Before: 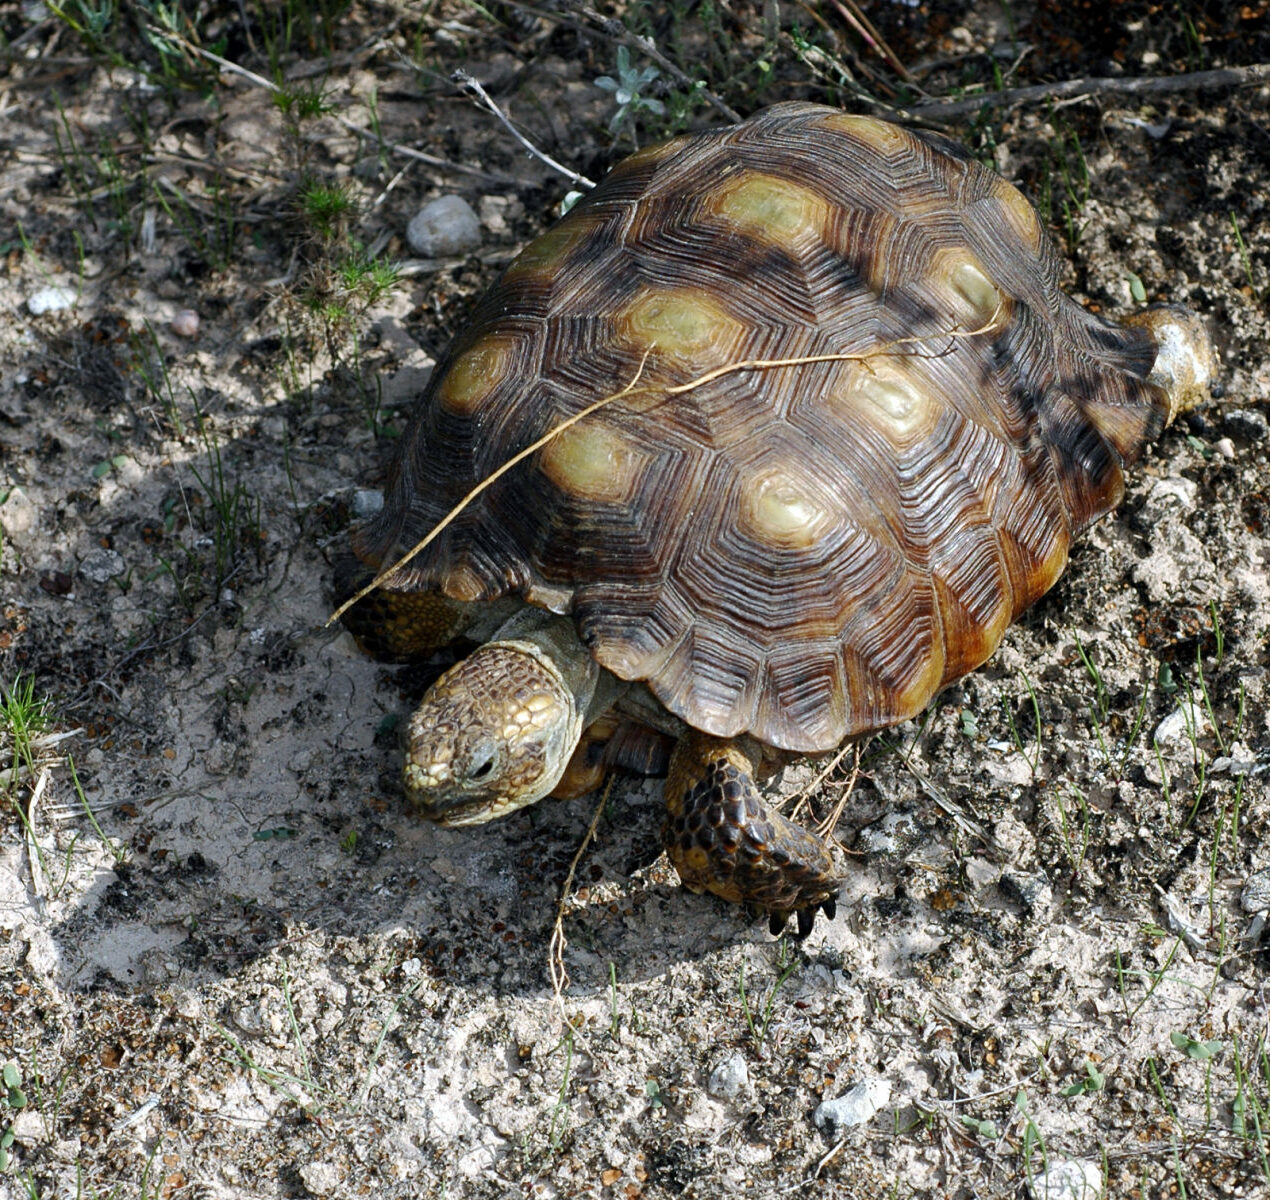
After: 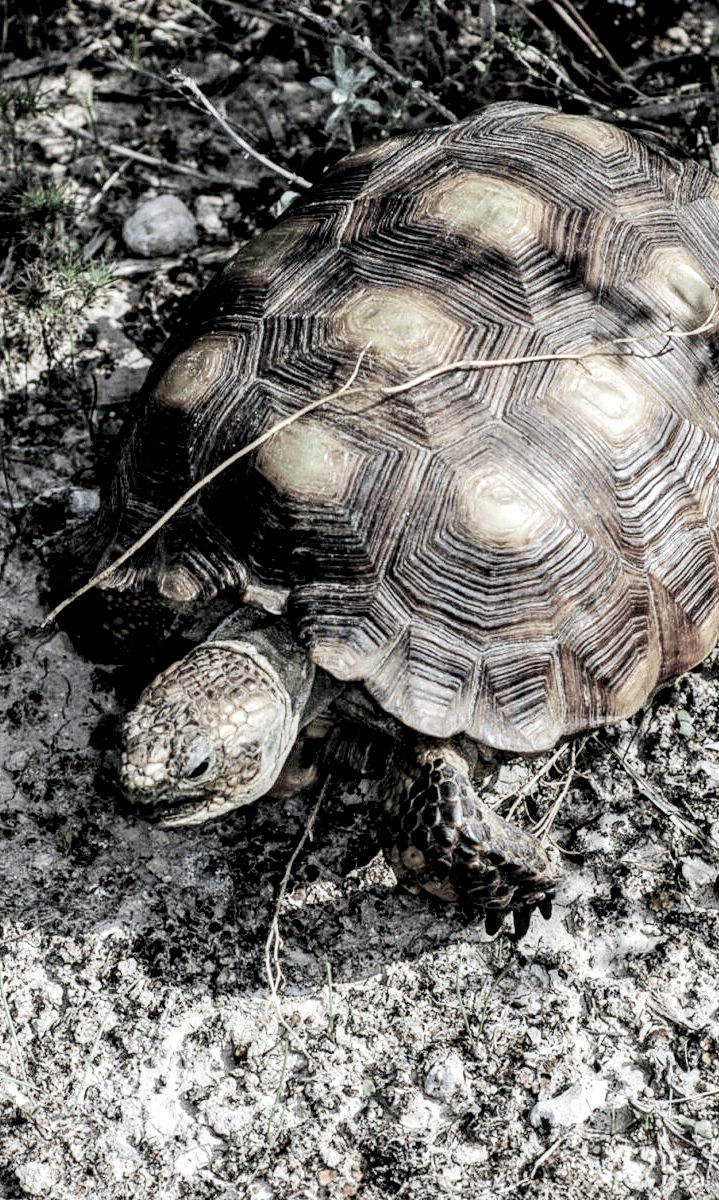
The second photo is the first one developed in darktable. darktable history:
local contrast: highlights 25%, detail 150%
exposure: black level correction 0, exposure 0.703 EV, compensate highlight preservation false
filmic rgb: black relative exposure -5.08 EV, white relative exposure 3.99 EV, hardness 2.89, contrast 1.3, highlights saturation mix -30.15%, color science v4 (2020)
crop and rotate: left 22.391%, right 20.96%
